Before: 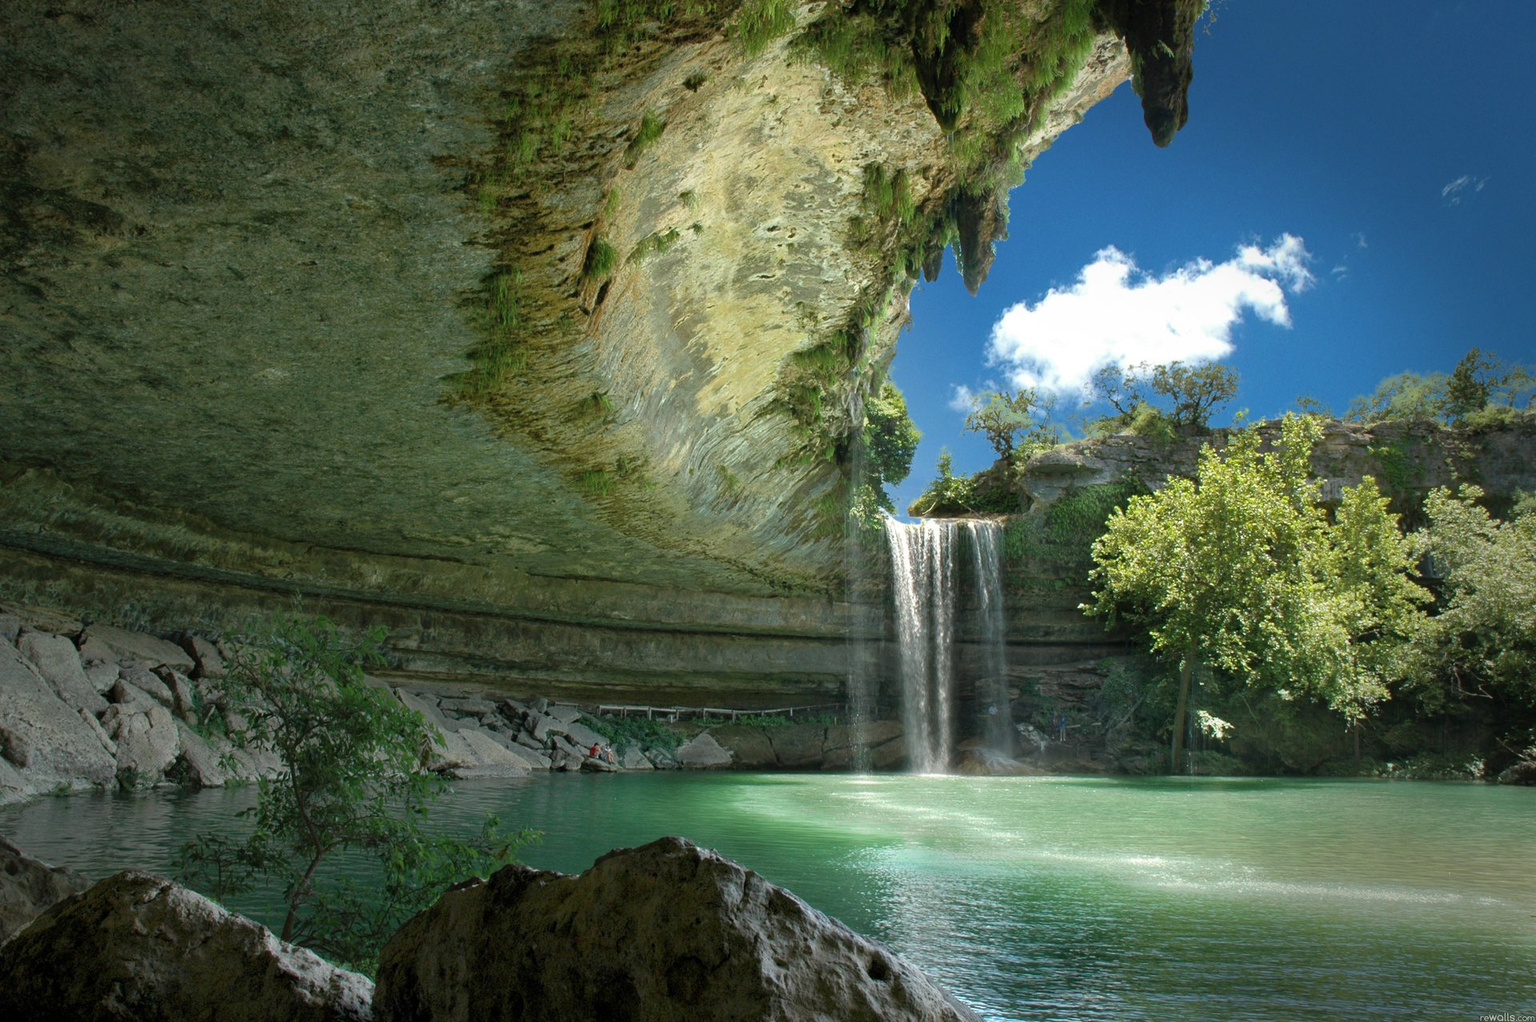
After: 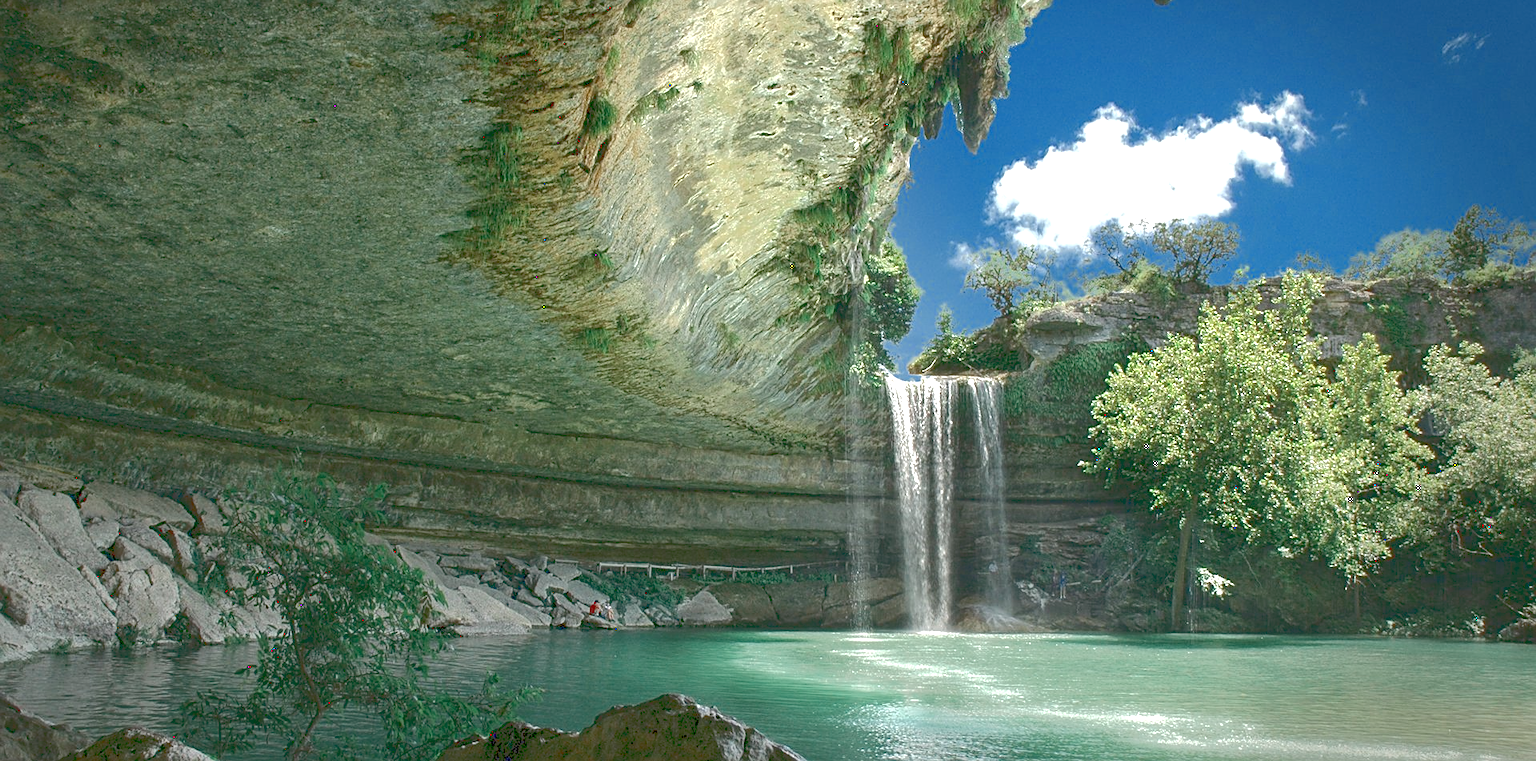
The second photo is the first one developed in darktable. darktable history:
exposure: black level correction 0.001, exposure 0.499 EV, compensate highlight preservation false
local contrast: on, module defaults
sharpen: on, module defaults
color zones: curves: ch0 [(0, 0.5) (0.125, 0.4) (0.25, 0.5) (0.375, 0.4) (0.5, 0.4) (0.625, 0.35) (0.75, 0.35) (0.875, 0.5)]; ch1 [(0, 0.35) (0.125, 0.45) (0.25, 0.35) (0.375, 0.35) (0.5, 0.35) (0.625, 0.35) (0.75, 0.45) (0.875, 0.35)]; ch2 [(0, 0.6) (0.125, 0.5) (0.25, 0.5) (0.375, 0.6) (0.5, 0.6) (0.625, 0.5) (0.75, 0.5) (0.875, 0.5)]
crop: top 13.952%, bottom 11.457%
tone curve: curves: ch0 [(0, 0) (0.003, 0.264) (0.011, 0.264) (0.025, 0.265) (0.044, 0.269) (0.069, 0.273) (0.1, 0.28) (0.136, 0.292) (0.177, 0.309) (0.224, 0.336) (0.277, 0.371) (0.335, 0.412) (0.399, 0.469) (0.468, 0.533) (0.543, 0.595) (0.623, 0.66) (0.709, 0.73) (0.801, 0.8) (0.898, 0.854) (1, 1)], color space Lab, linked channels, preserve colors none
